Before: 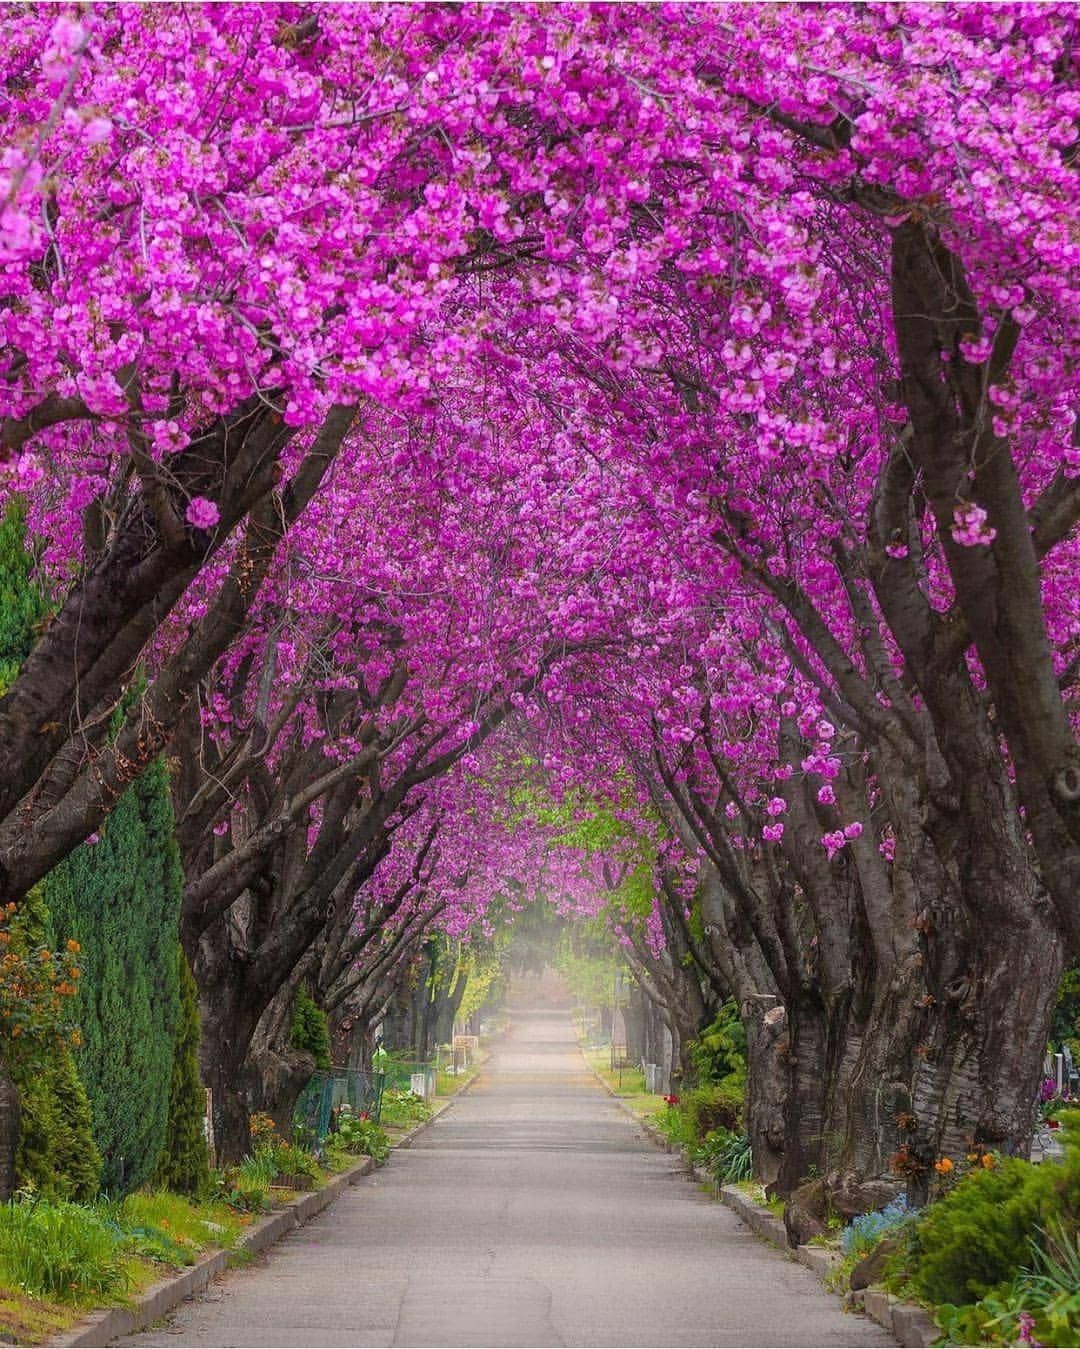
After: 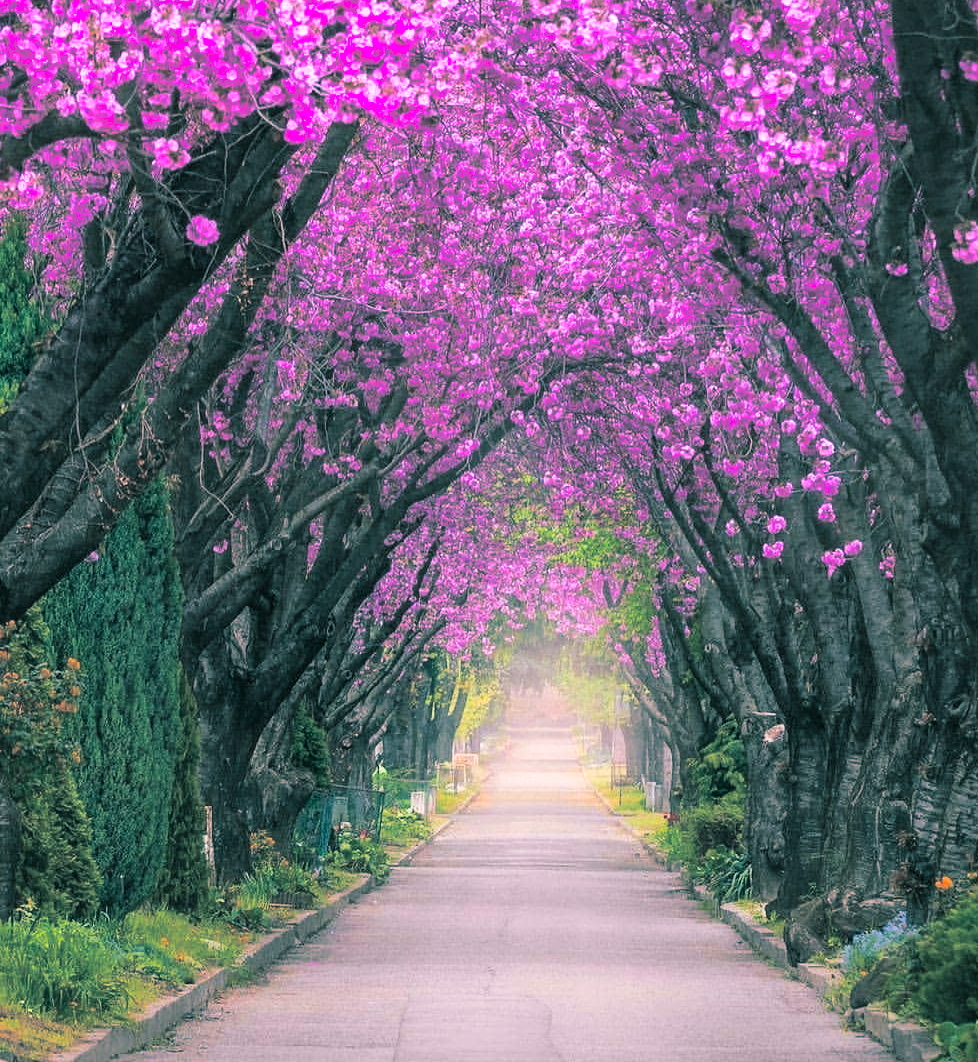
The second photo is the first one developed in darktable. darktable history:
crop: top 20.916%, right 9.437%, bottom 0.316%
white balance: red 1.05, blue 1.072
rotate and perspective: crop left 0, crop top 0
bloom: size 9%, threshold 100%, strength 7%
contrast brightness saturation: contrast 0.2, brightness 0.16, saturation 0.22
split-toning: shadows › hue 186.43°, highlights › hue 49.29°, compress 30.29%
